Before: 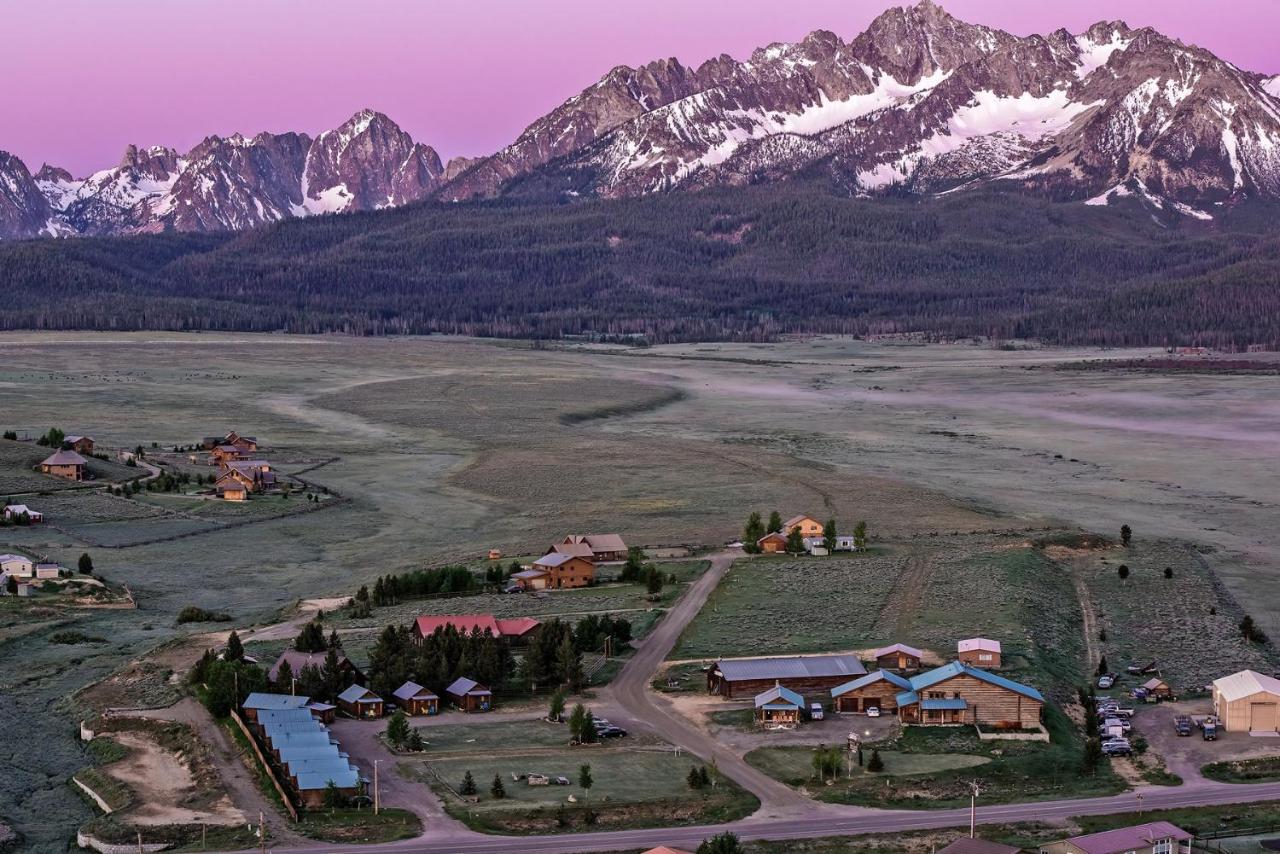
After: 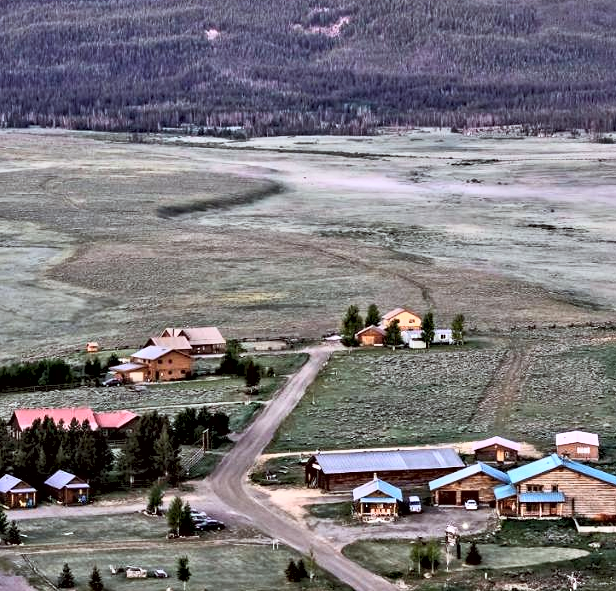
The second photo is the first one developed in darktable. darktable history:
crop: left 31.415%, top 24.35%, right 20.427%, bottom 6.442%
color correction: highlights a* -2.97, highlights b* -2.58, shadows a* 1.95, shadows b* 2.71
contrast equalizer: y [[0.6 ×6], [0.55 ×6], [0 ×6], [0 ×6], [0 ×6]]
contrast brightness saturation: contrast 0.379, brightness 0.528
